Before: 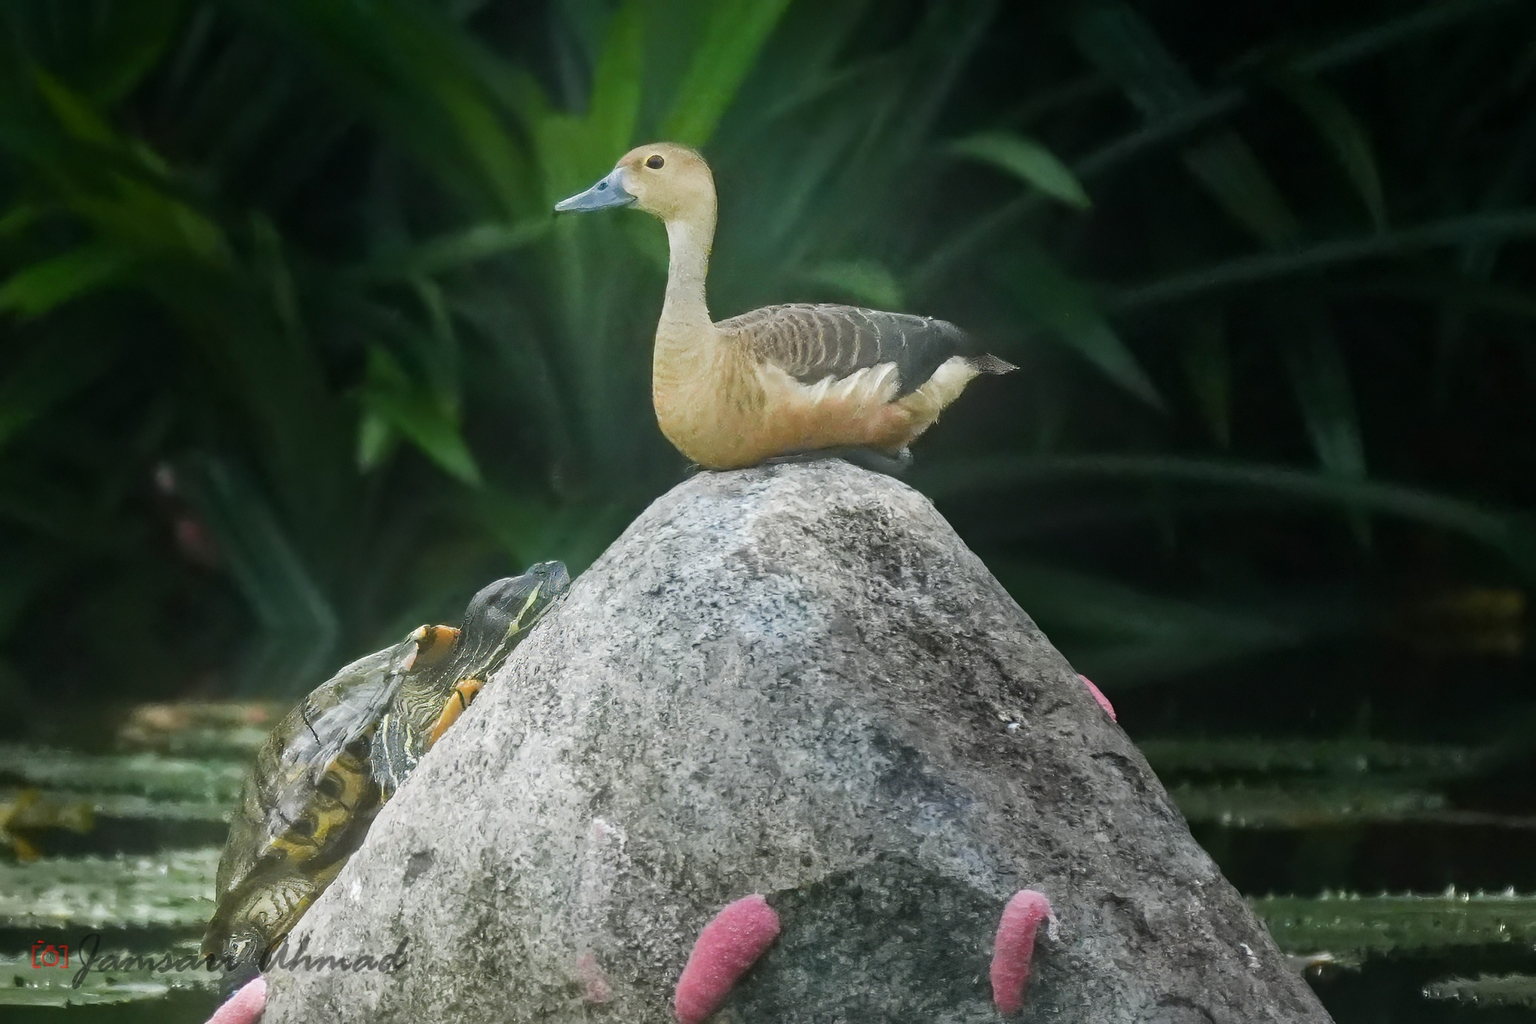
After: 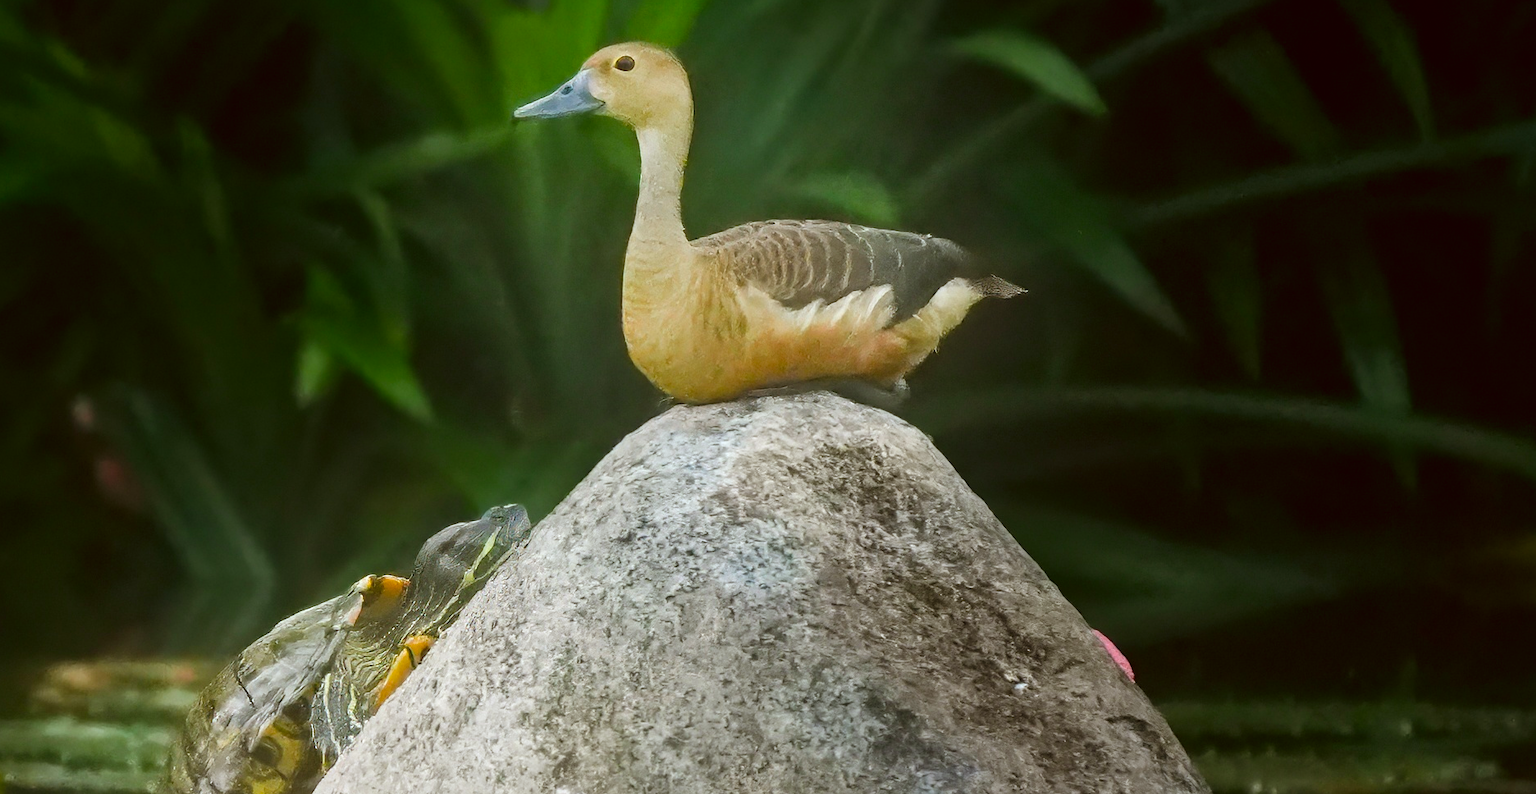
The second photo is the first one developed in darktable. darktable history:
crop: left 5.875%, top 10.269%, right 3.617%, bottom 19.474%
color balance rgb: global offset › chroma 0.098%, global offset › hue 250.16°, perceptual saturation grading › global saturation 25.312%, global vibrance 20%
color correction: highlights a* -0.489, highlights b* 0.166, shadows a* 5.22, shadows b* 20.75
